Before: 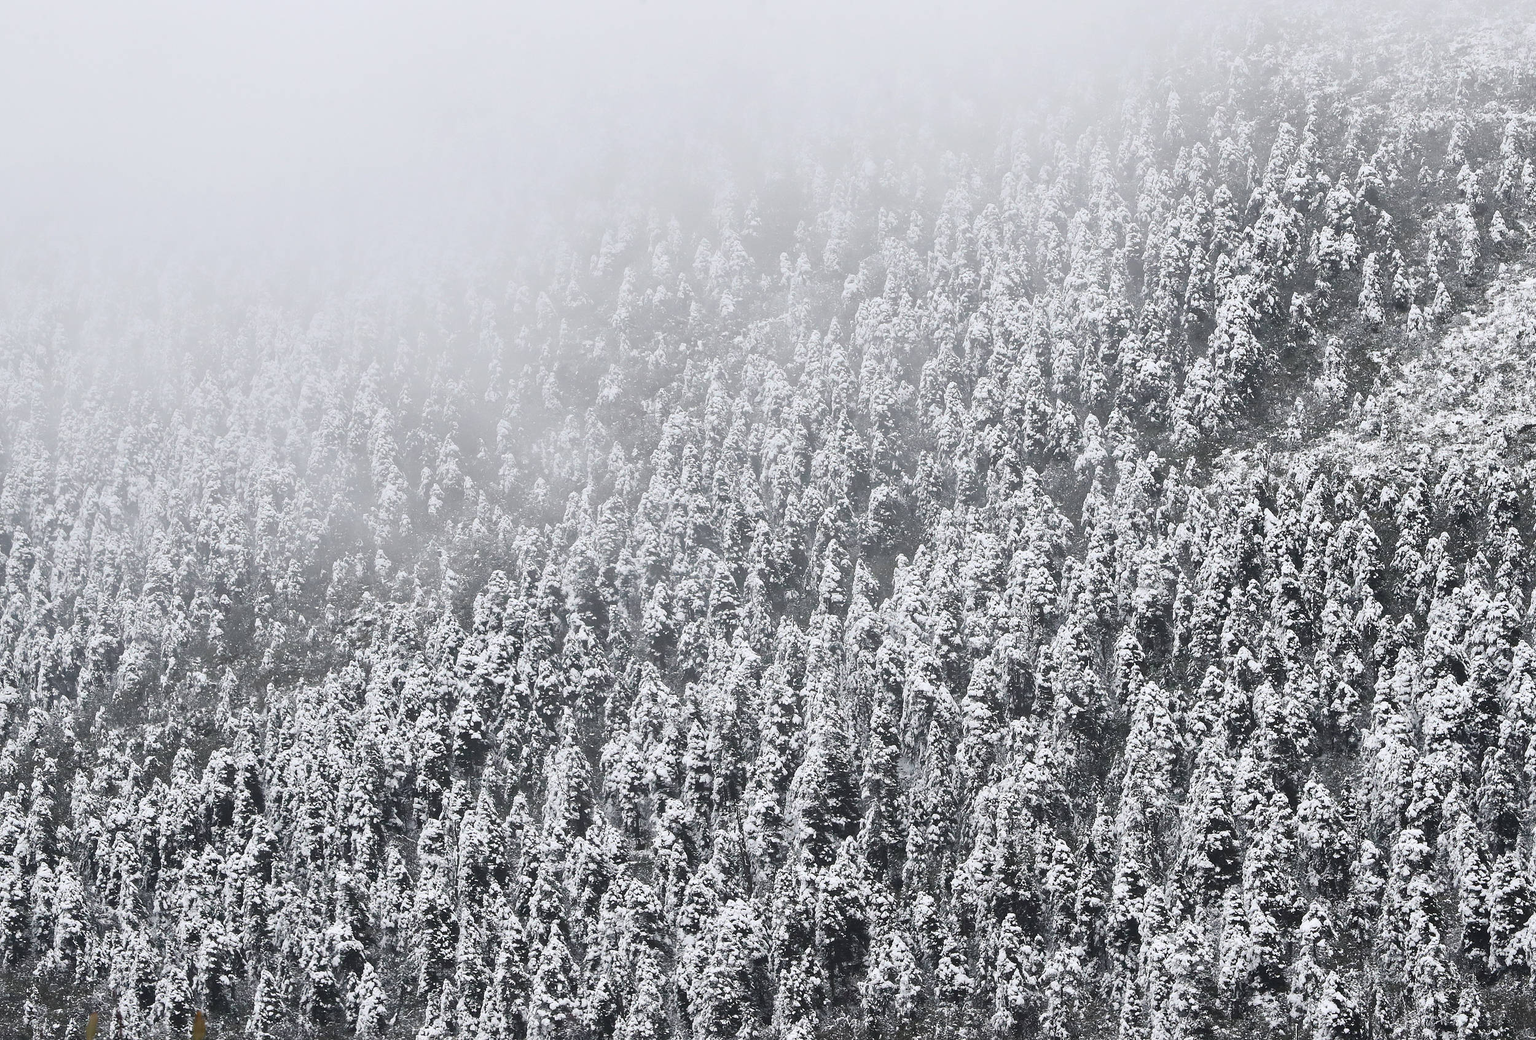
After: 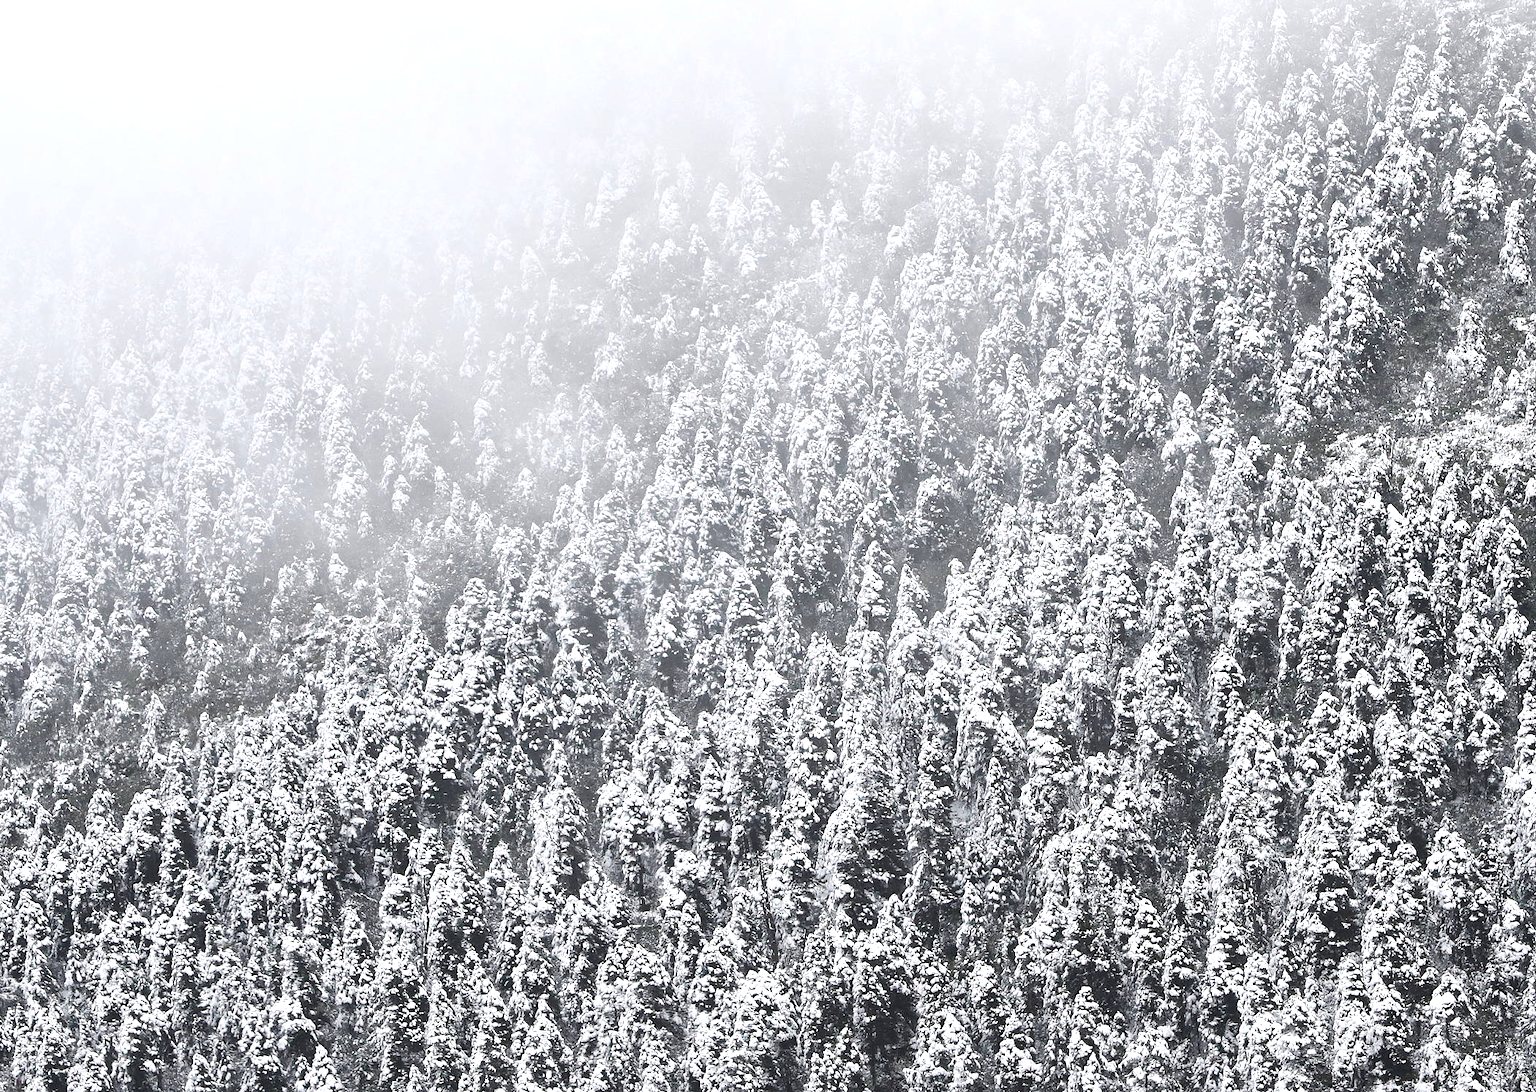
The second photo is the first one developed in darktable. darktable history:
crop: left 6.446%, top 8.188%, right 9.538%, bottom 3.548%
exposure: black level correction 0.001, exposure 0.5 EV, compensate exposure bias true, compensate highlight preservation false
